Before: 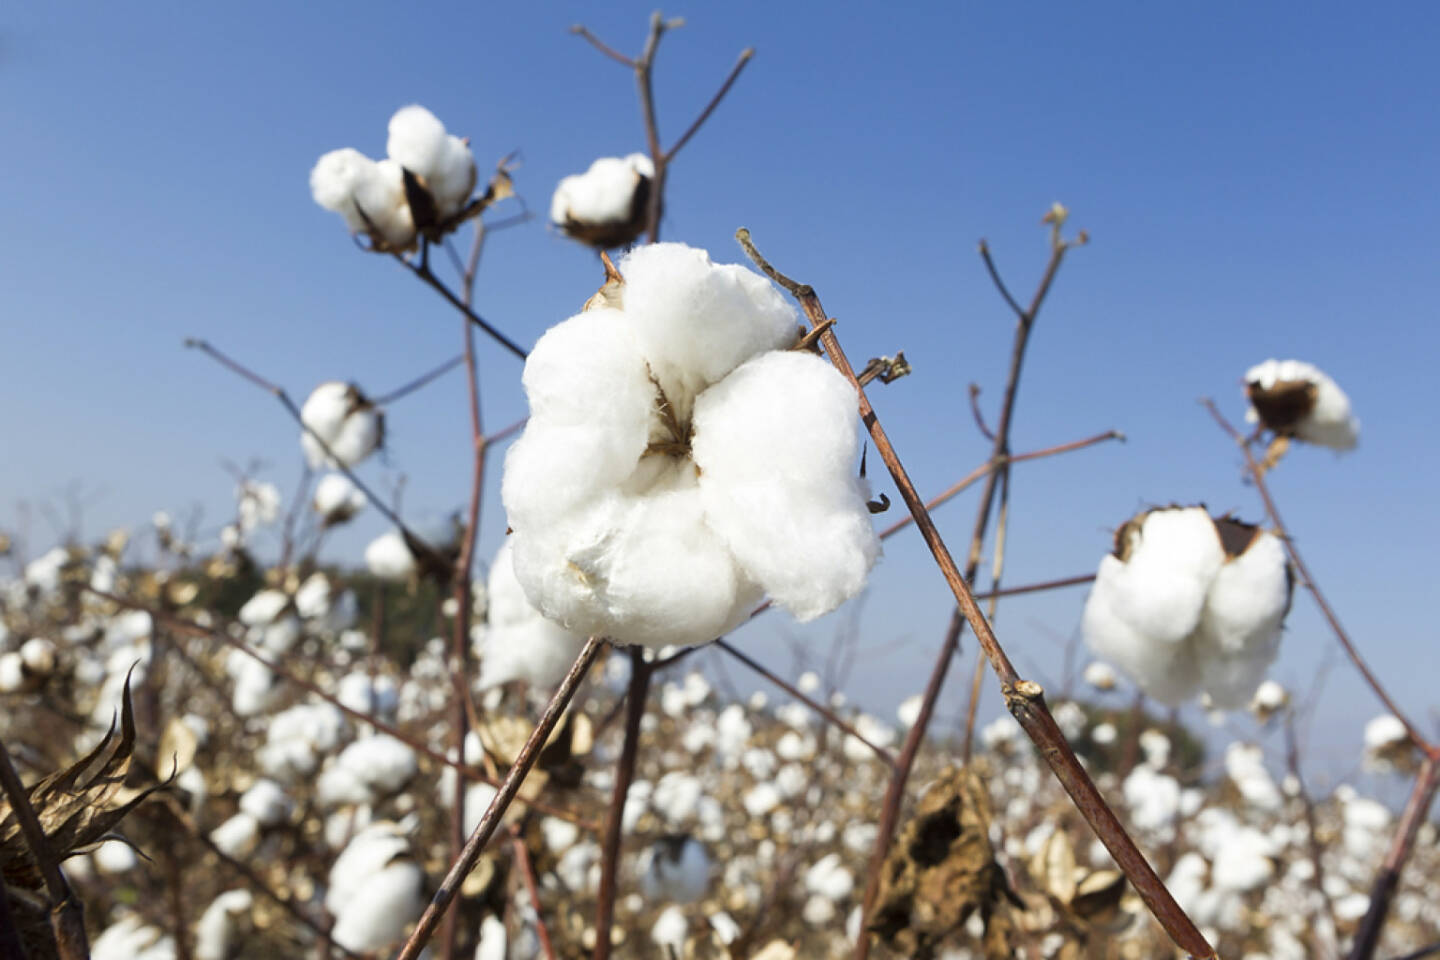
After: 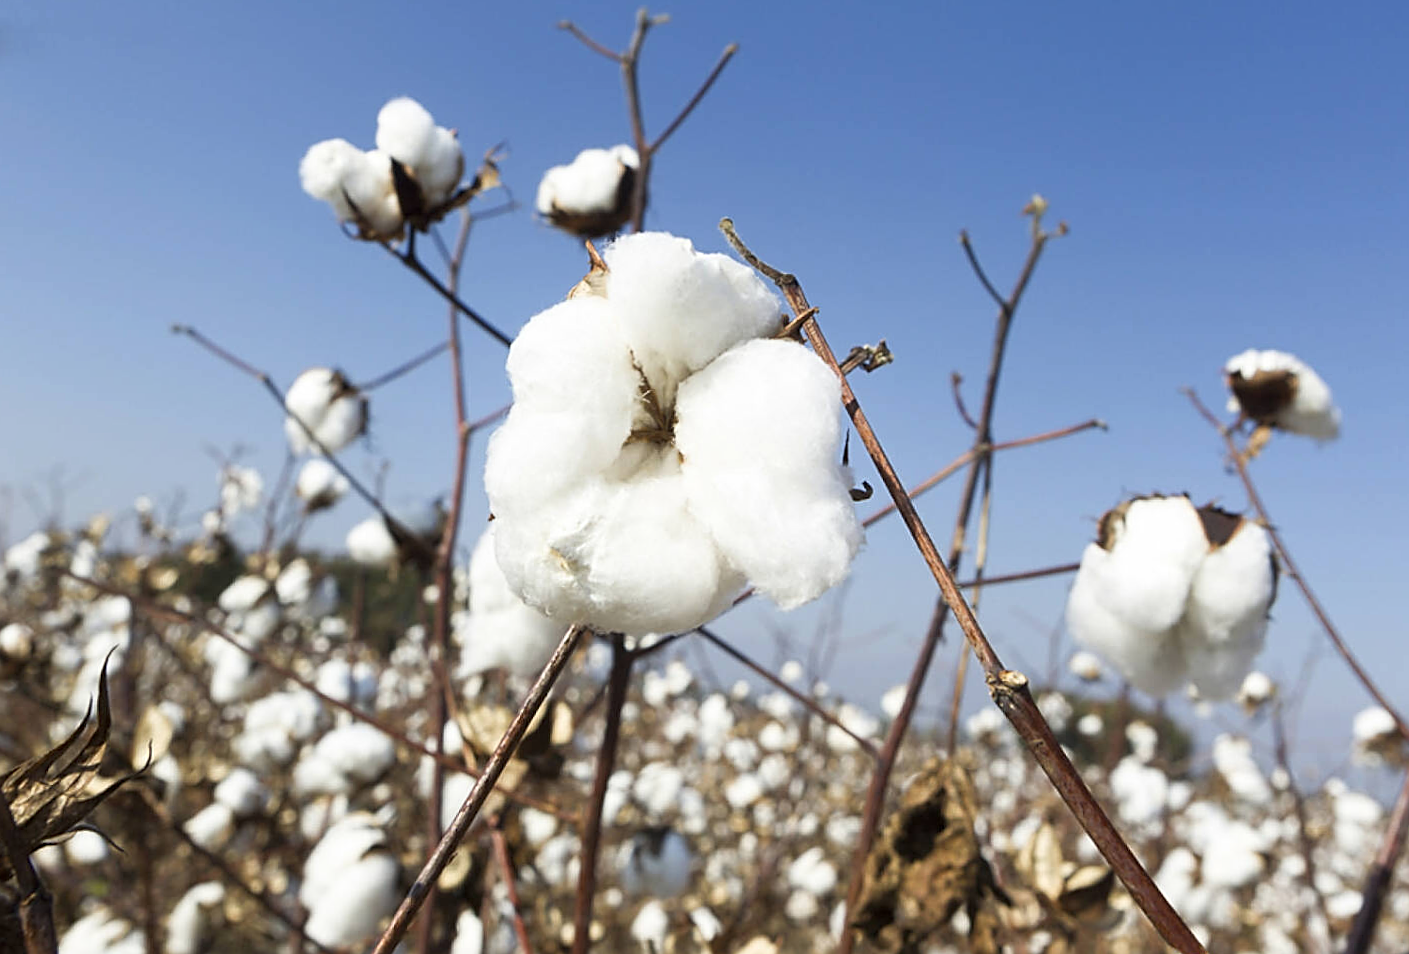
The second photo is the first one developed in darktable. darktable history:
shadows and highlights: shadows 0, highlights 40
color correction: saturation 0.98
sharpen: on, module defaults
rotate and perspective: rotation 0.226°, lens shift (vertical) -0.042, crop left 0.023, crop right 0.982, crop top 0.006, crop bottom 0.994
